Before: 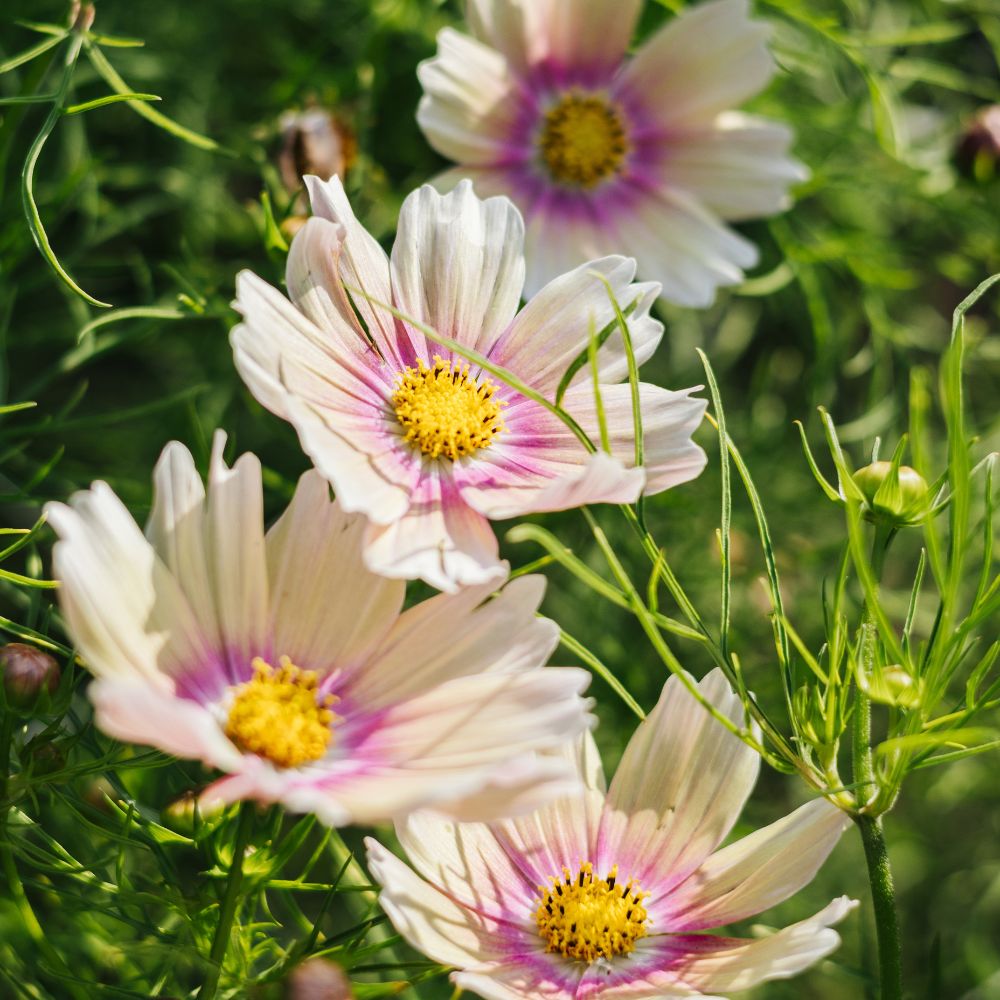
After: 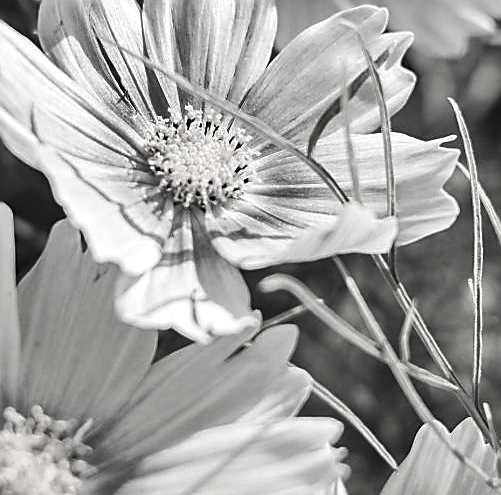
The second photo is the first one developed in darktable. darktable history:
crop: left 24.84%, top 25.094%, right 25.02%, bottom 25.399%
contrast brightness saturation: saturation -0.991
exposure: exposure 0.203 EV, compensate highlight preservation false
sharpen: radius 1.427, amount 1.249, threshold 0.761
shadows and highlights: shadows 30.6, highlights -62.63, soften with gaussian
